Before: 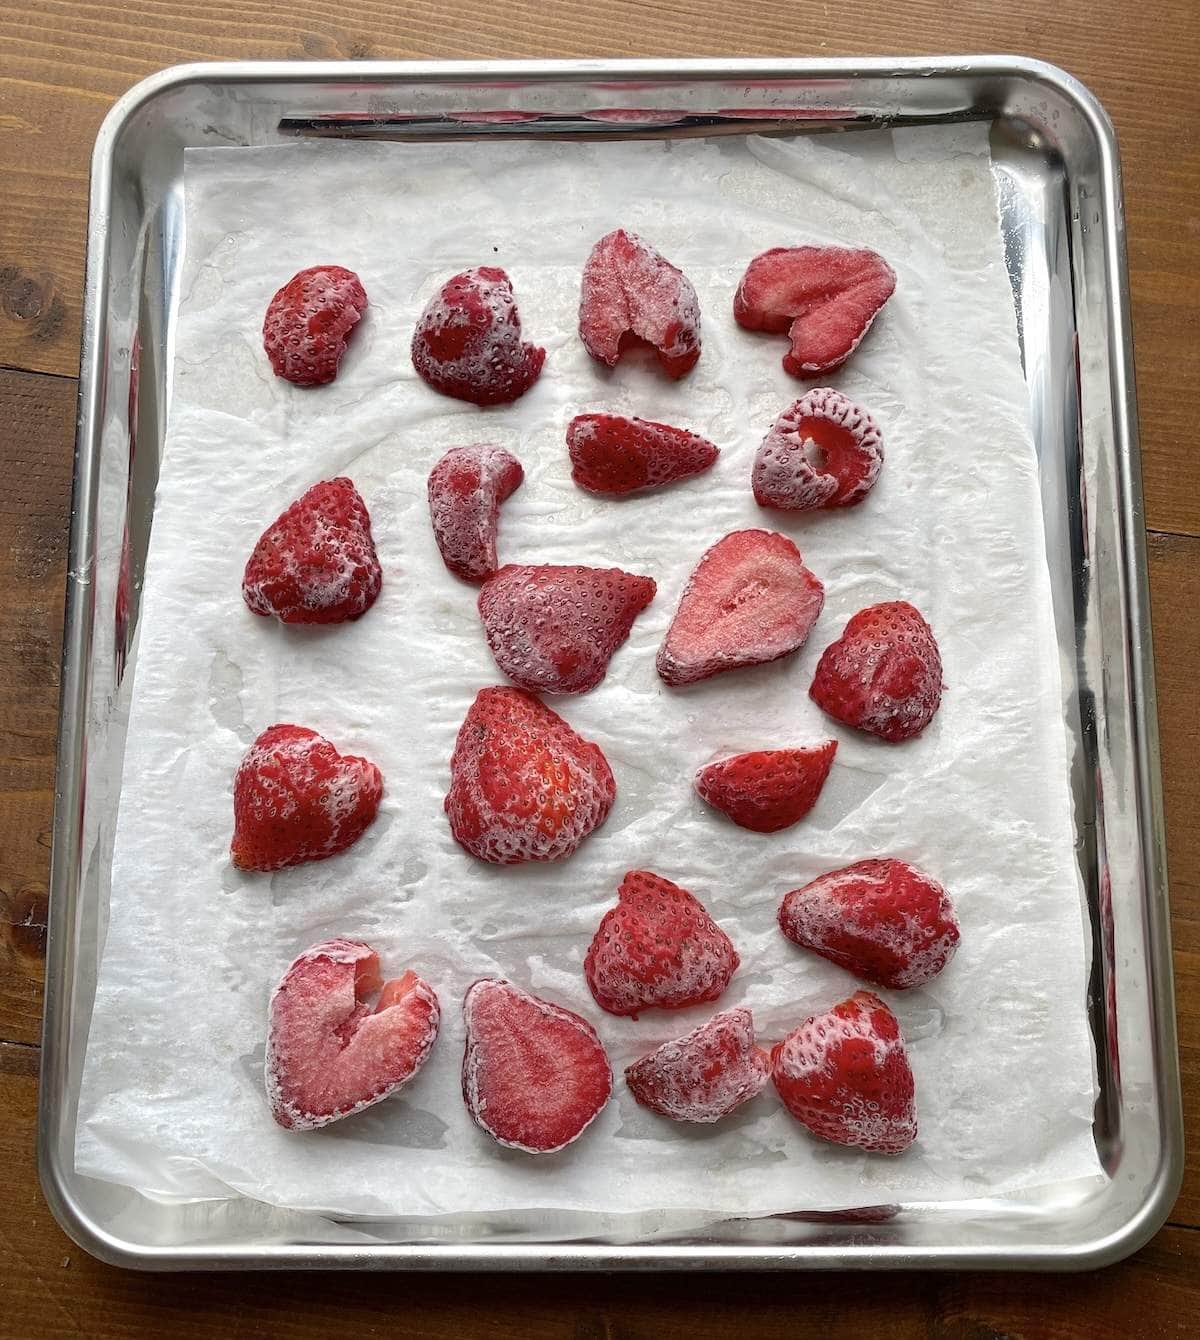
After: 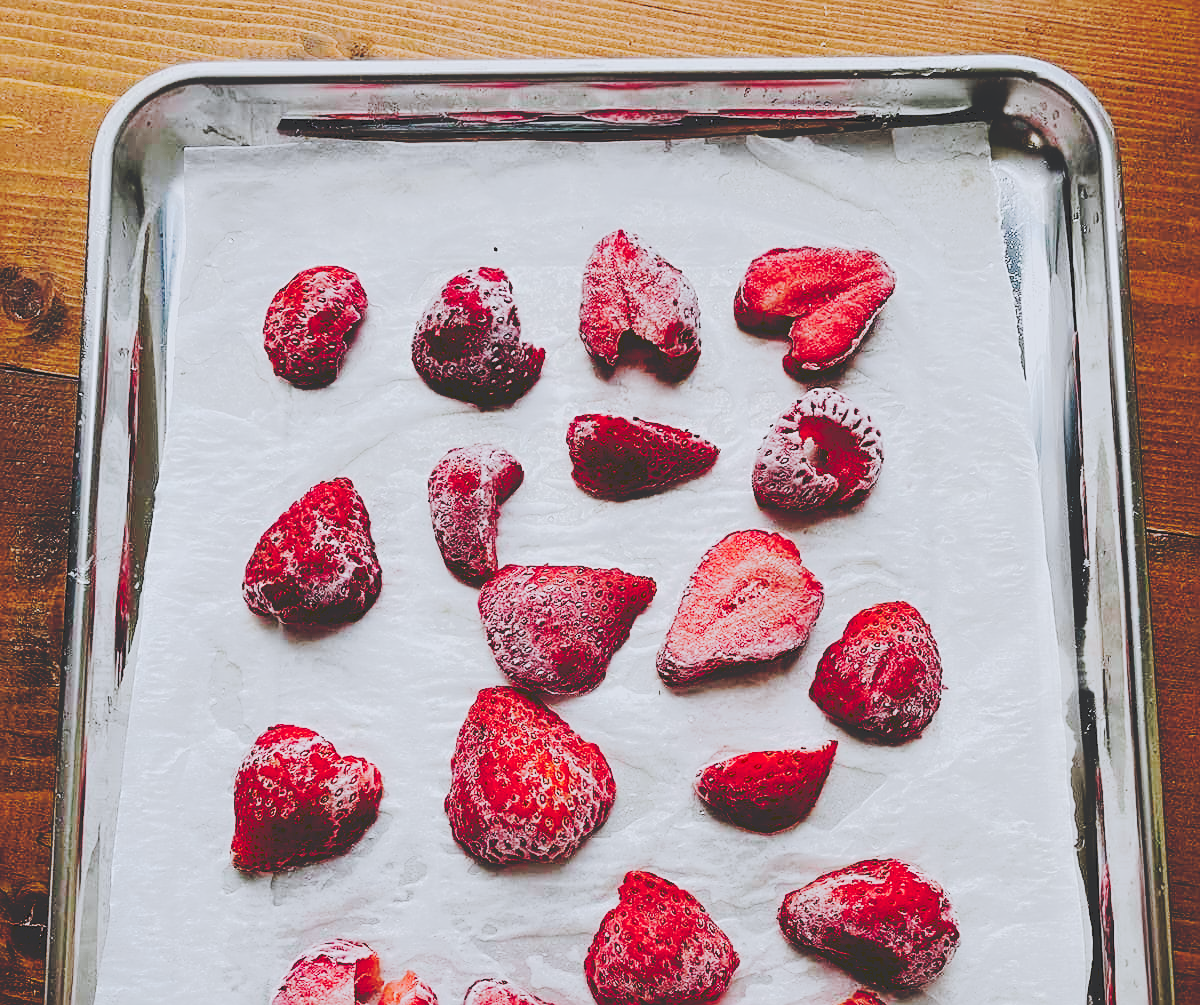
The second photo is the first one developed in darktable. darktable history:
crop: bottom 24.988%
sharpen: on, module defaults
sigmoid: contrast 1.8
tone curve: curves: ch0 [(0, 0) (0.003, 0.198) (0.011, 0.198) (0.025, 0.198) (0.044, 0.198) (0.069, 0.201) (0.1, 0.202) (0.136, 0.207) (0.177, 0.212) (0.224, 0.222) (0.277, 0.27) (0.335, 0.332) (0.399, 0.422) (0.468, 0.542) (0.543, 0.626) (0.623, 0.698) (0.709, 0.764) (0.801, 0.82) (0.898, 0.863) (1, 1)], preserve colors none
color correction: highlights a* -0.137, highlights b* -5.91, shadows a* -0.137, shadows b* -0.137
